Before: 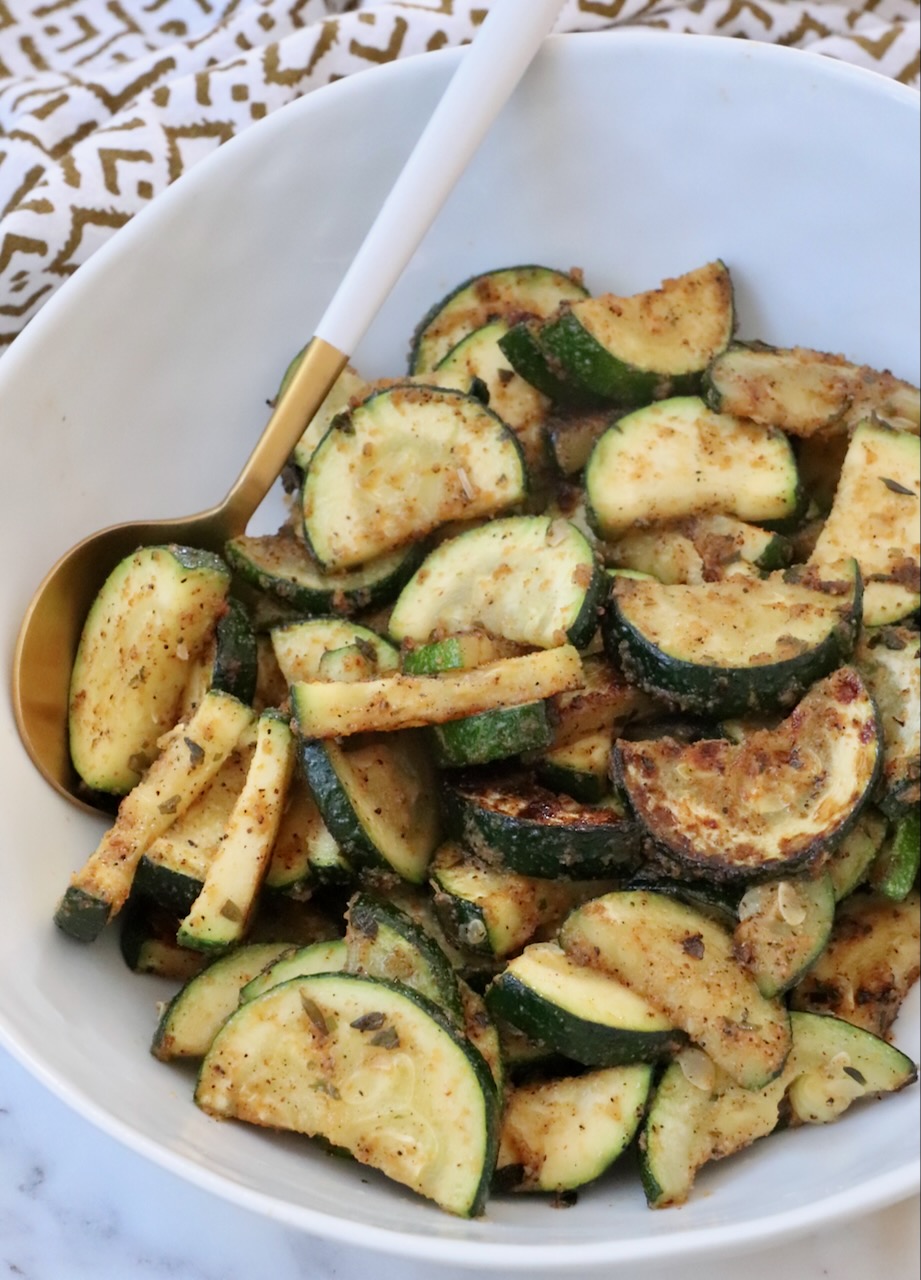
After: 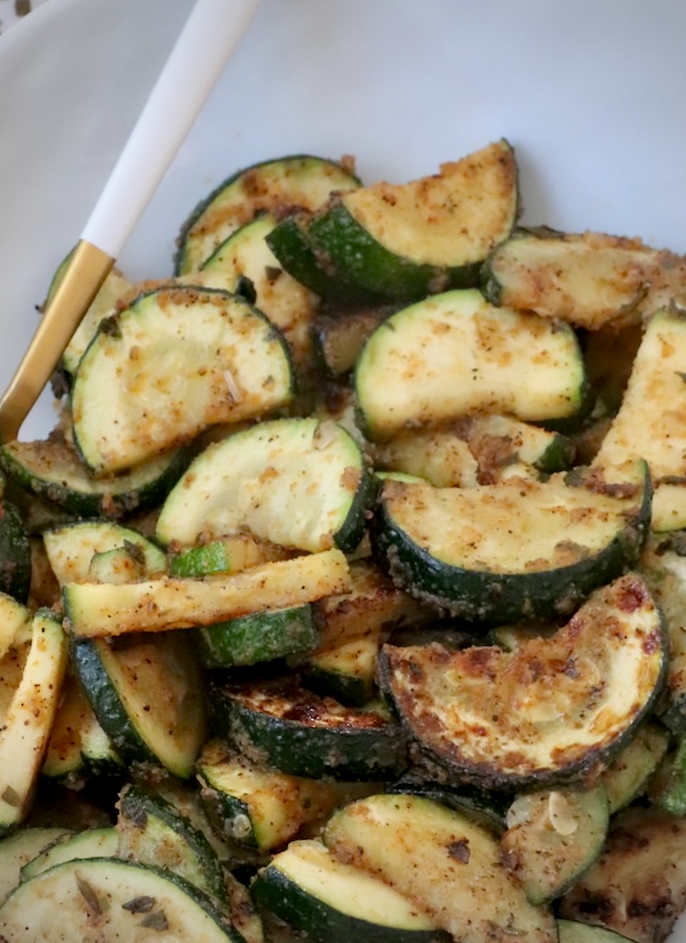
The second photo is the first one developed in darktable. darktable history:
vignetting: on, module defaults
crop and rotate: left 20.74%, top 7.912%, right 0.375%, bottom 13.378%
rotate and perspective: rotation 0.062°, lens shift (vertical) 0.115, lens shift (horizontal) -0.133, crop left 0.047, crop right 0.94, crop top 0.061, crop bottom 0.94
